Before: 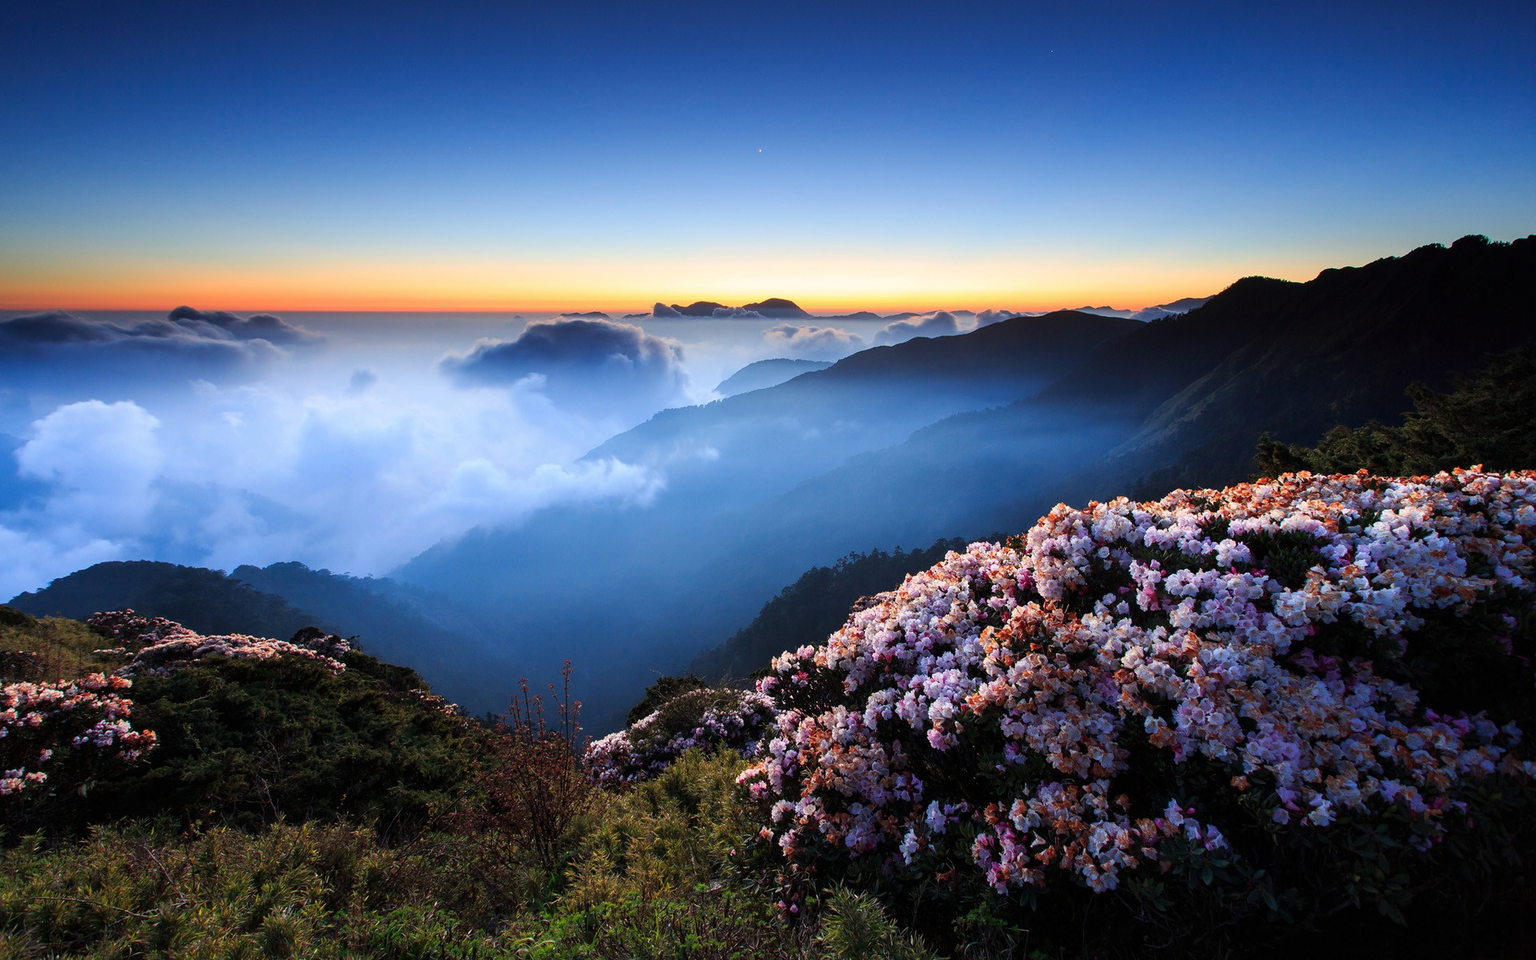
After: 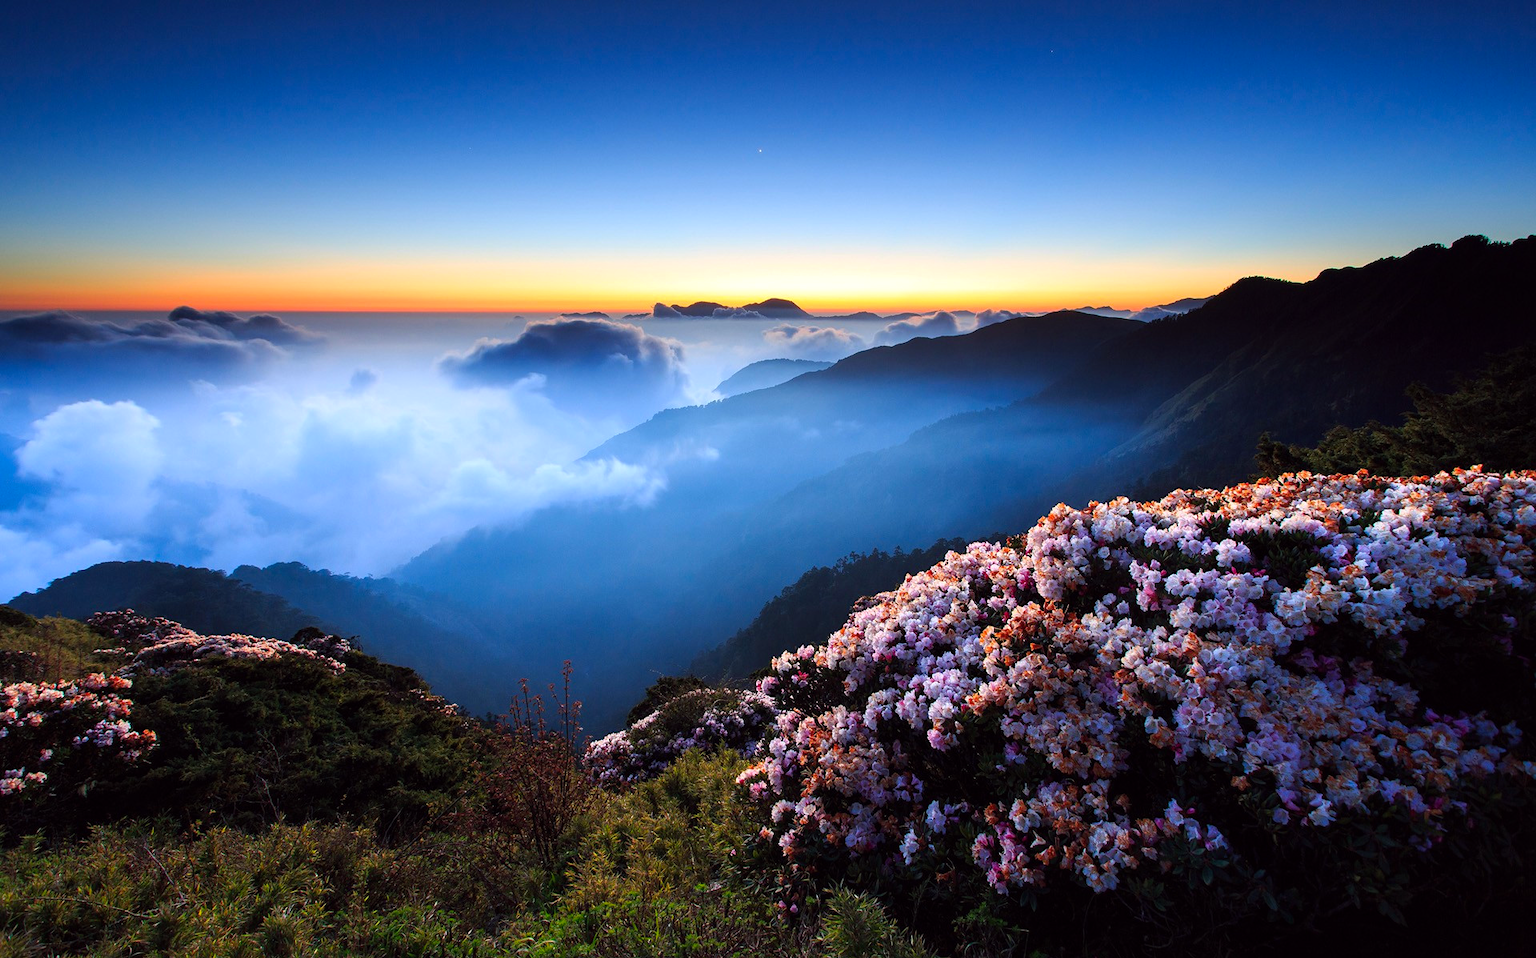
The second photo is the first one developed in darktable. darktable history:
color balance: lift [1, 1, 0.999, 1.001], gamma [1, 1.003, 1.005, 0.995], gain [1, 0.992, 0.988, 1.012], contrast 5%, output saturation 110%
crop: top 0.05%, bottom 0.098%
